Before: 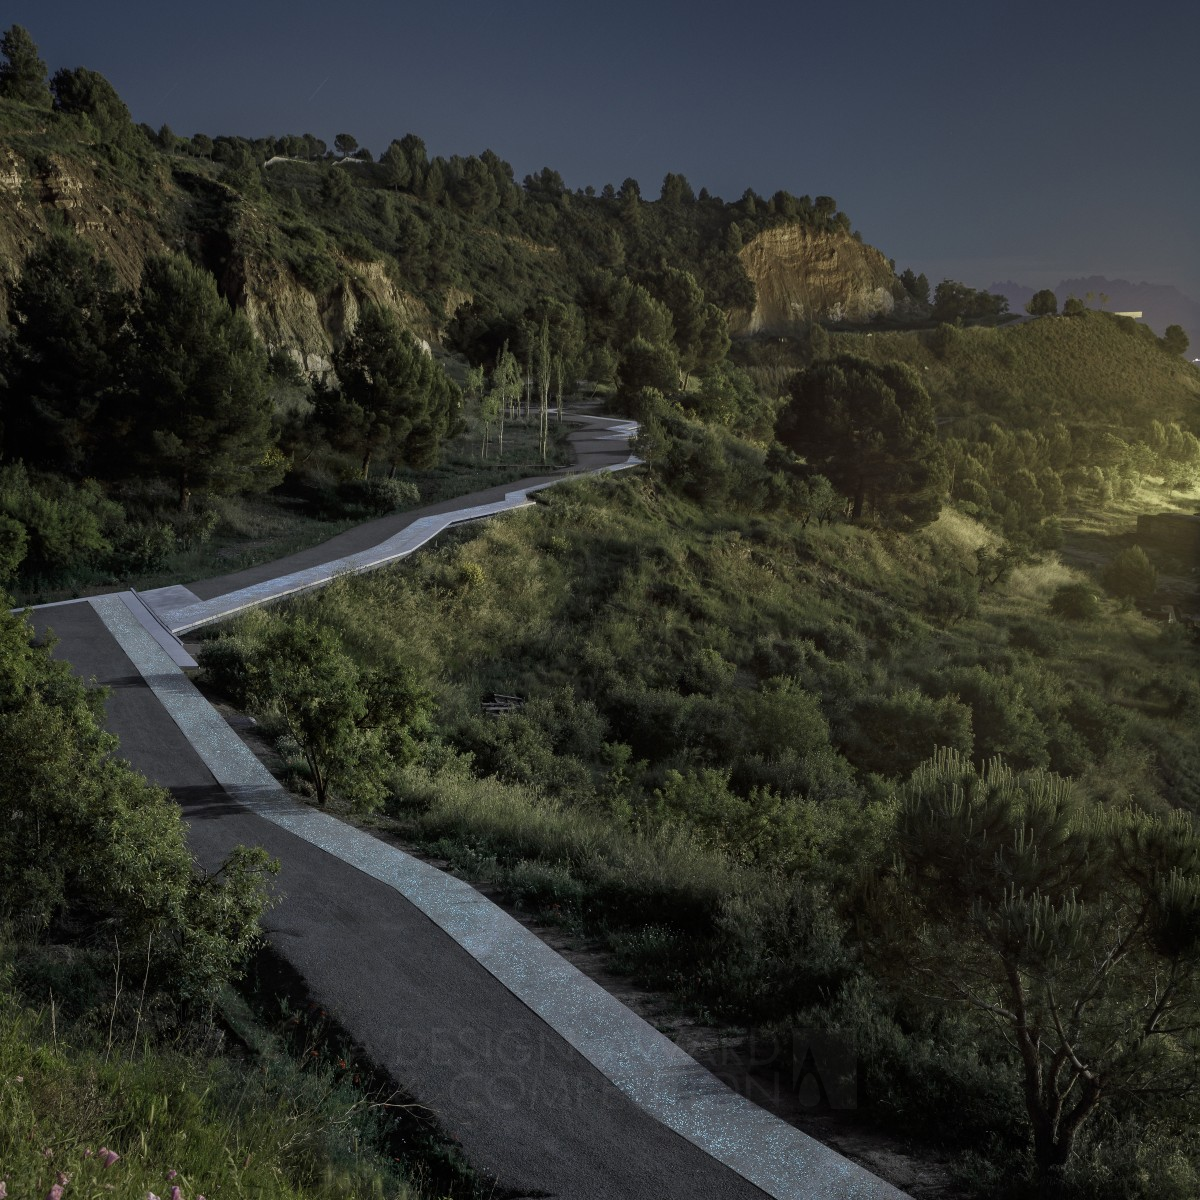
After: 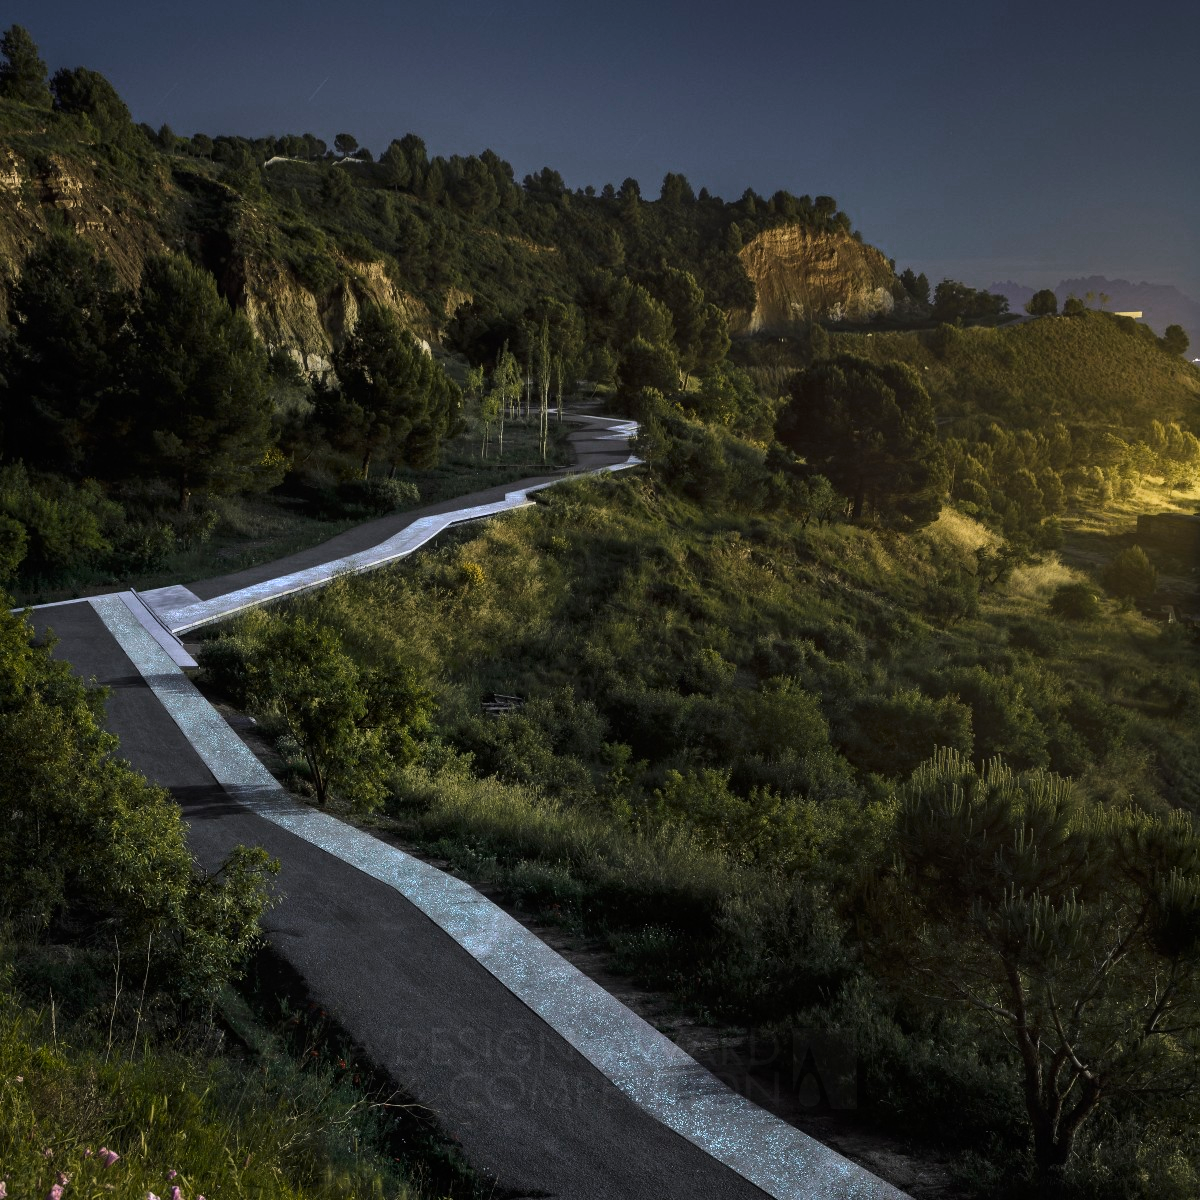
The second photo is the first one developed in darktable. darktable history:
color zones: curves: ch0 [(0.473, 0.374) (0.742, 0.784)]; ch1 [(0.354, 0.737) (0.742, 0.705)]; ch2 [(0.318, 0.421) (0.758, 0.532)]
tone curve: curves: ch0 [(0, 0) (0.055, 0.031) (0.282, 0.215) (0.729, 0.785) (1, 1)], color space Lab, linked channels, preserve colors none
exposure: black level correction 0, exposure 0.3 EV, compensate highlight preservation false
